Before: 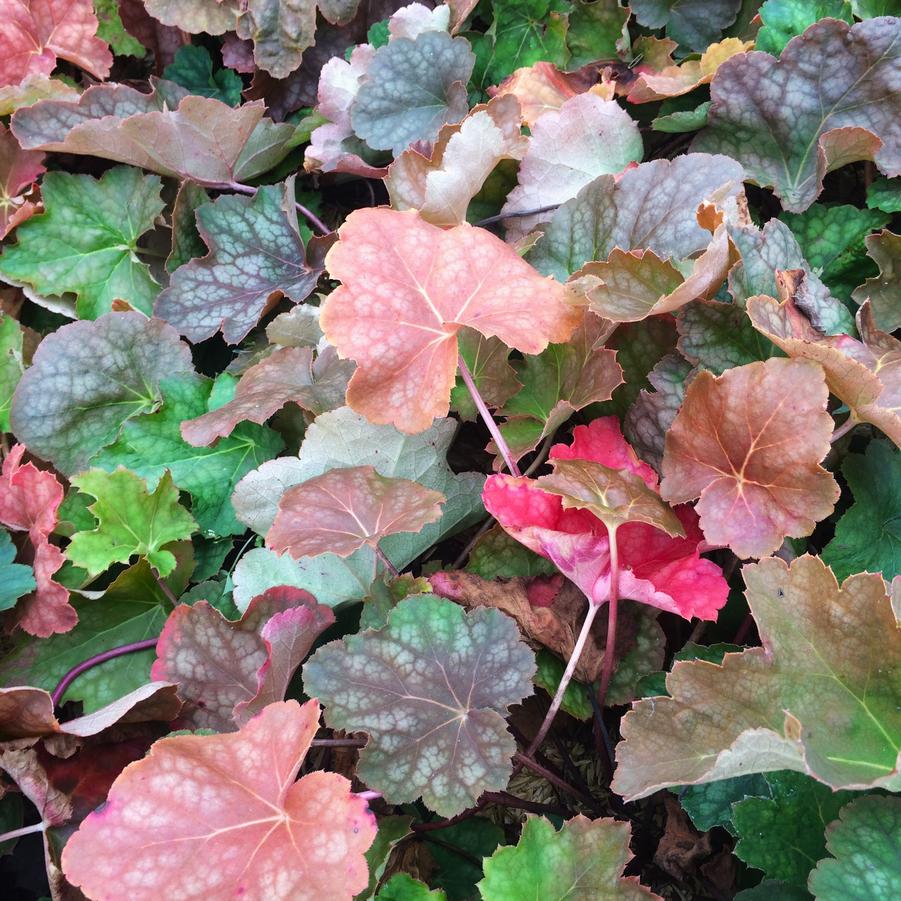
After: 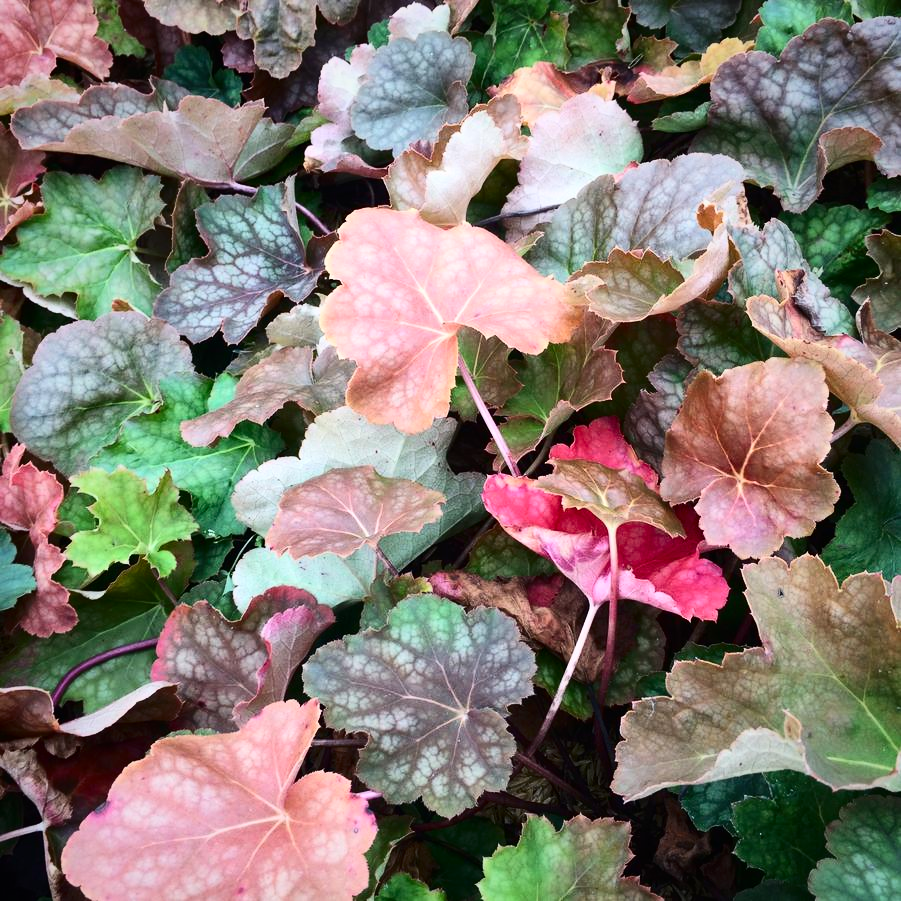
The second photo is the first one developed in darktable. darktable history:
contrast brightness saturation: contrast 0.279
vignetting: fall-off start 67.6%, fall-off radius 67.18%, brightness -0.303, saturation -0.053, automatic ratio true
